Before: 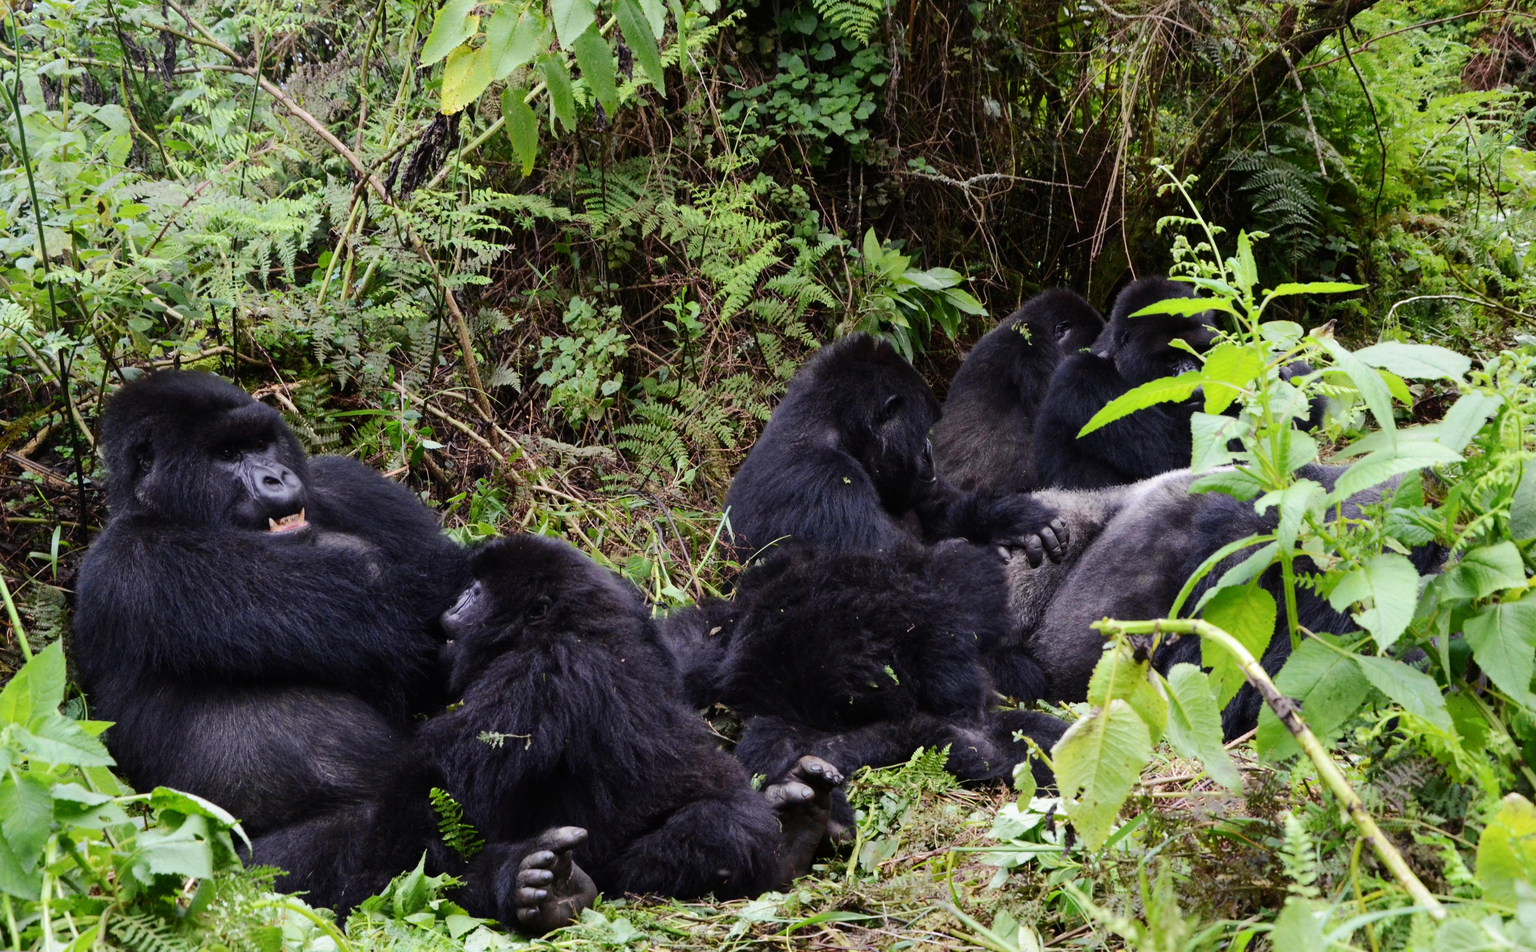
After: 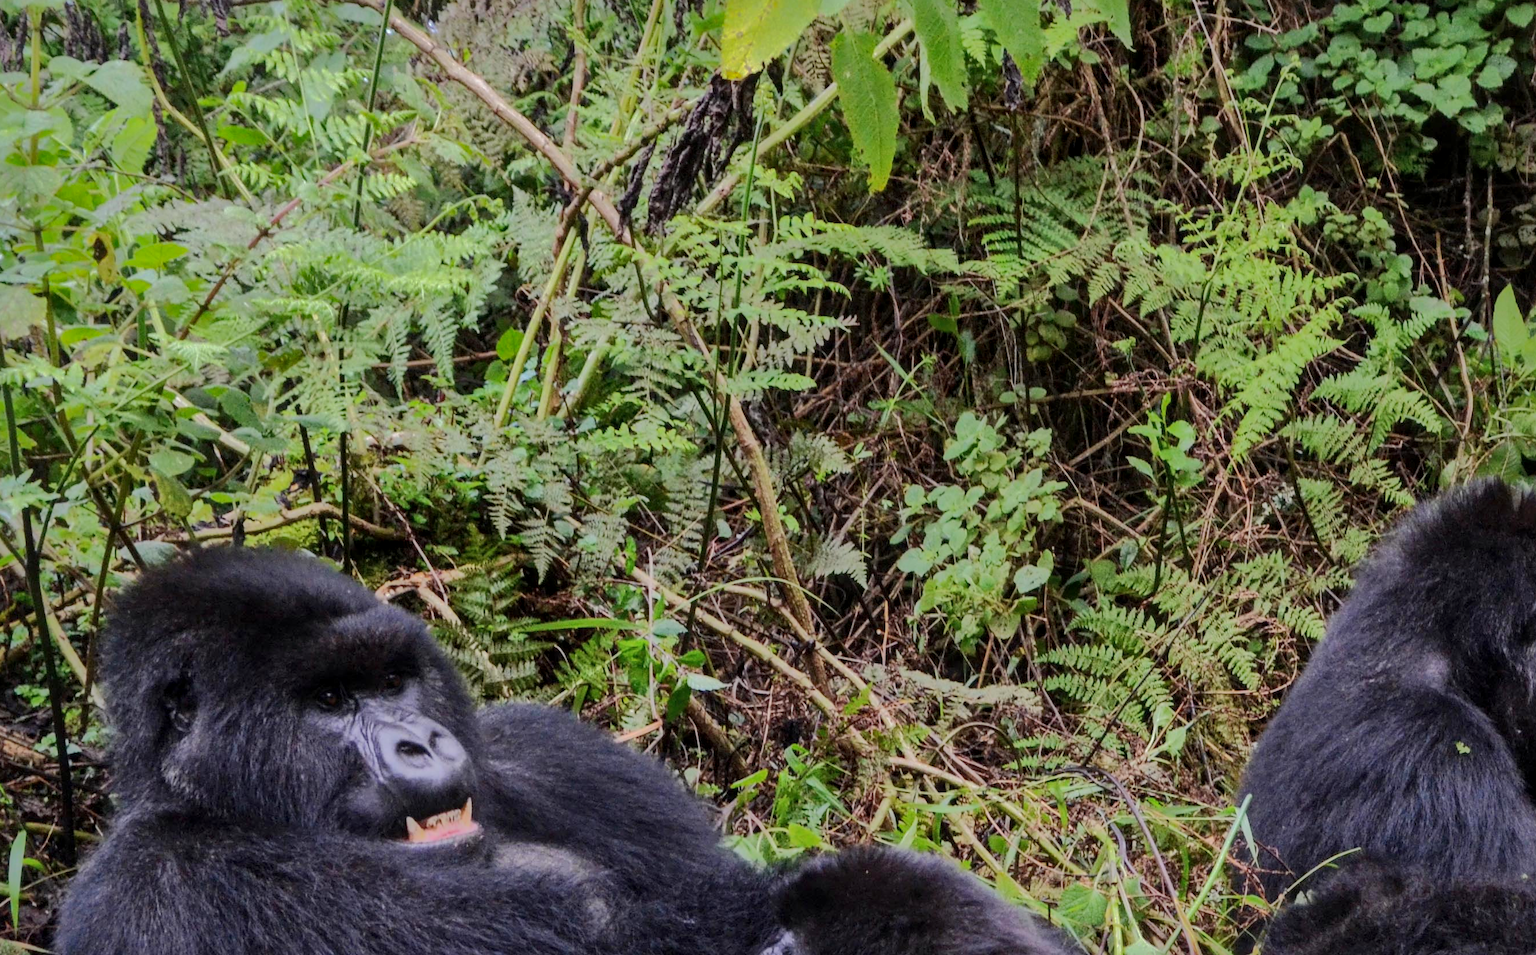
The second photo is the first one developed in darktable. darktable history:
local contrast: on, module defaults
crop and rotate: left 3.047%, top 7.509%, right 42.236%, bottom 37.598%
base curve: curves: ch0 [(0, 0) (0.262, 0.32) (0.722, 0.705) (1, 1)]
shadows and highlights: shadows 38.43, highlights -74.54
